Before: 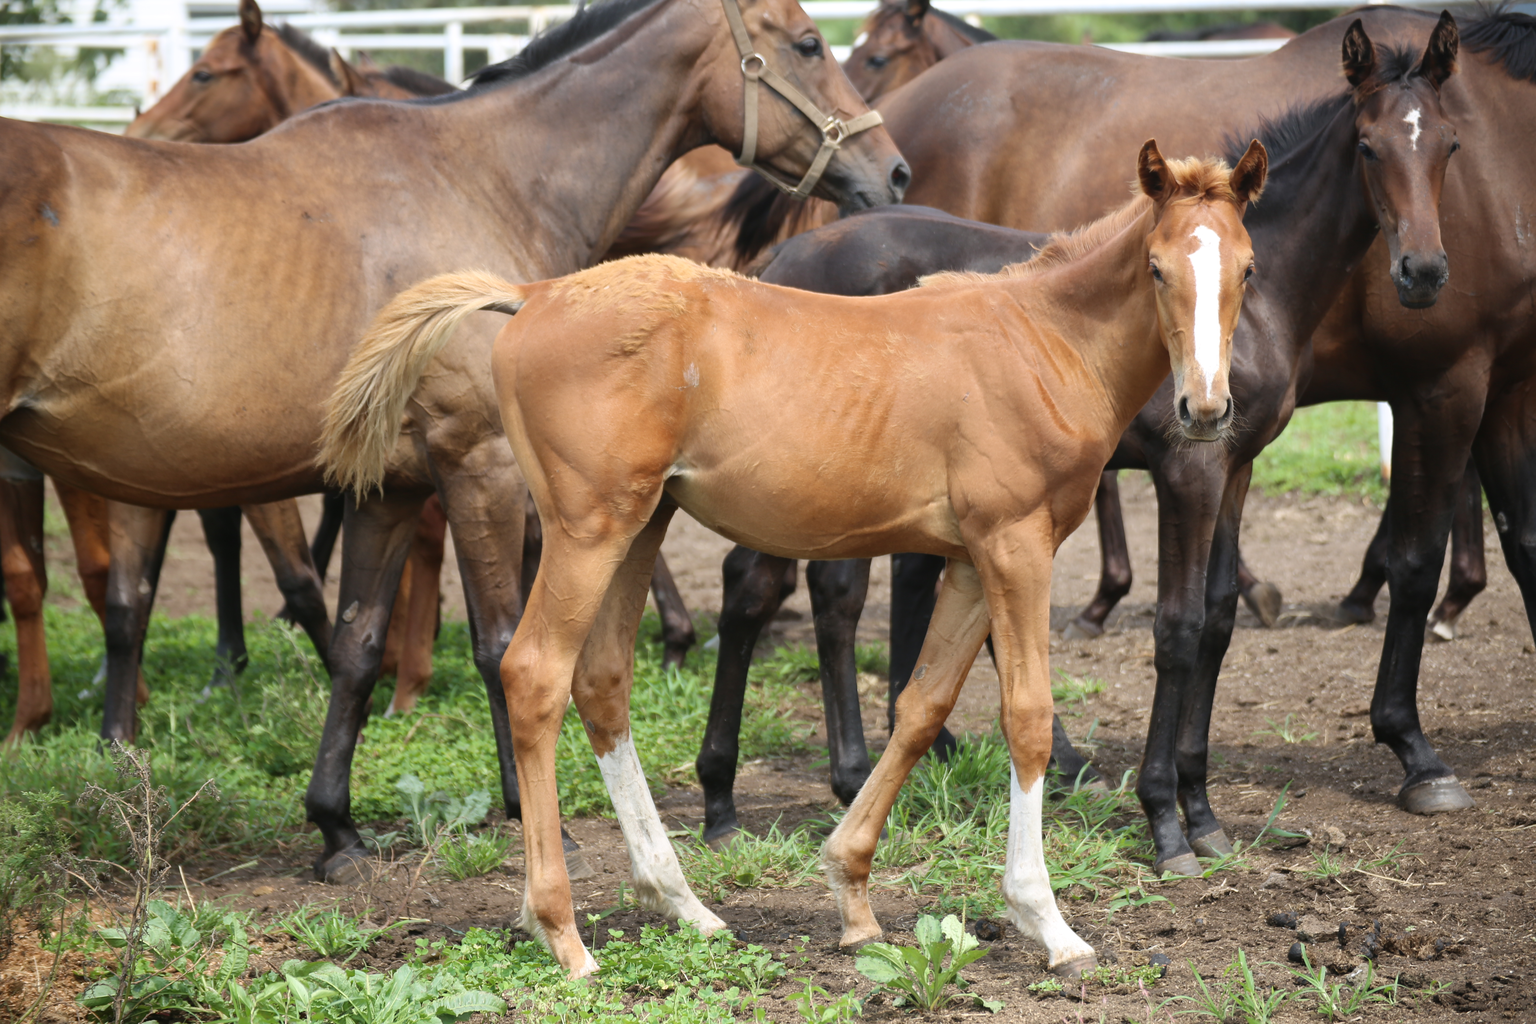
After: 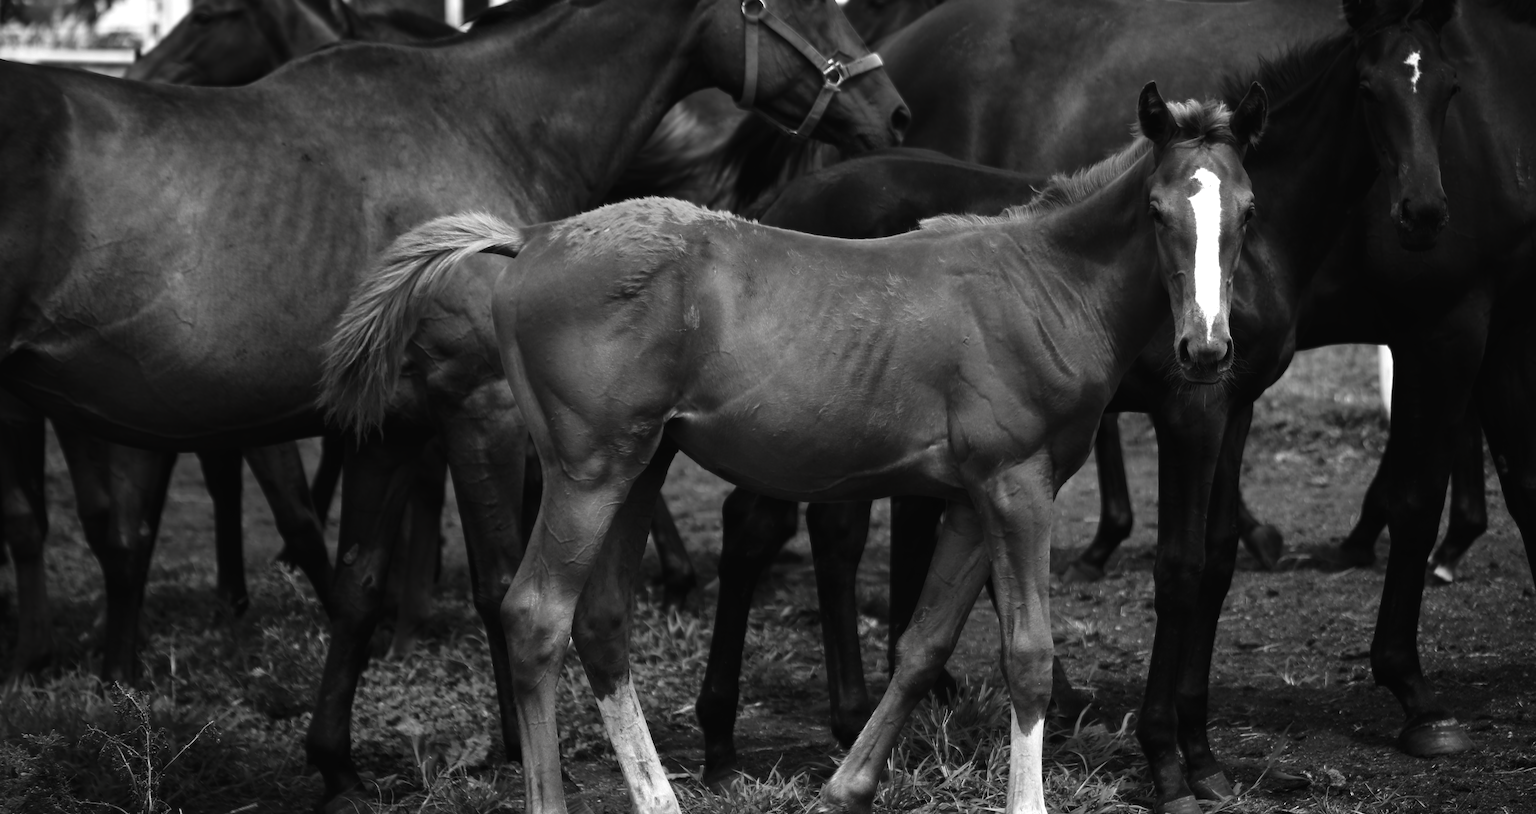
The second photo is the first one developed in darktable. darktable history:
exposure: black level correction -0.041, exposure 0.061 EV, compensate highlight preservation false
crop and rotate: top 5.655%, bottom 14.783%
contrast brightness saturation: contrast 0.015, brightness -0.984, saturation -0.982
